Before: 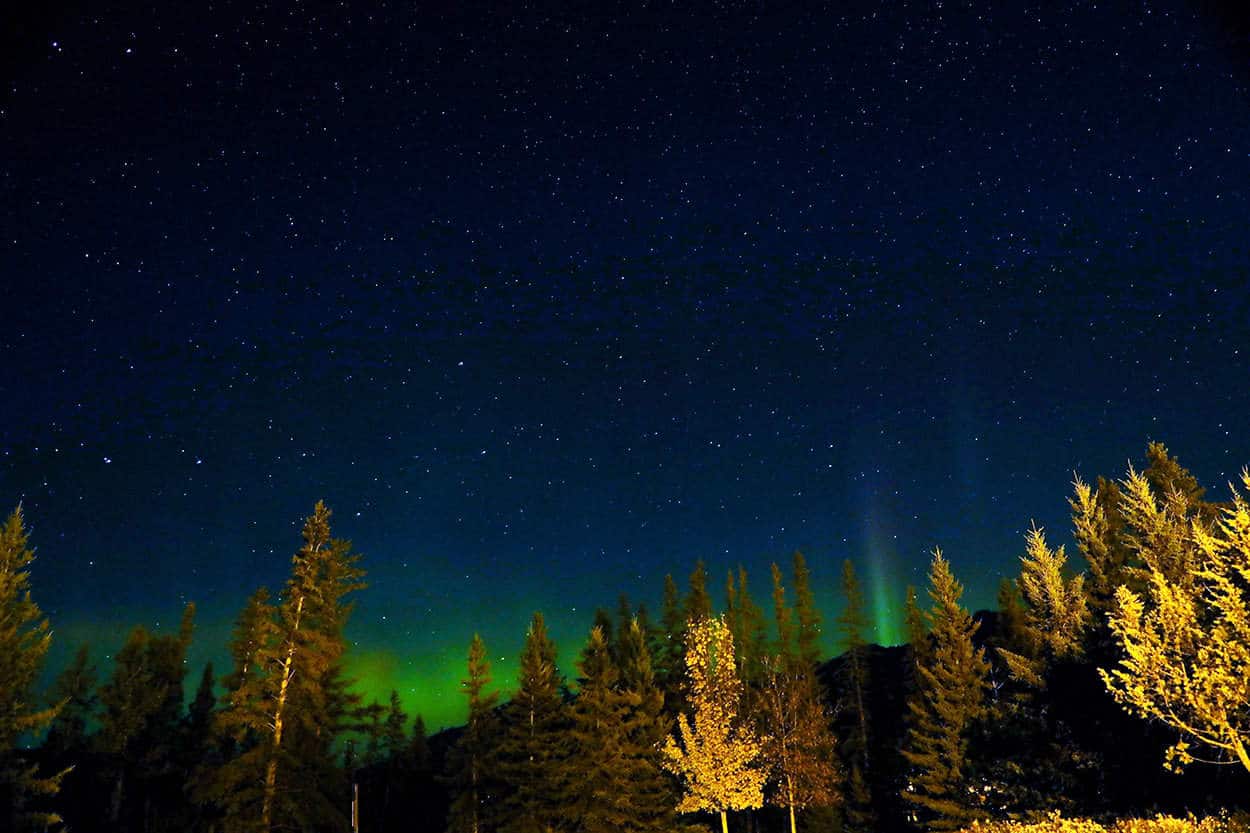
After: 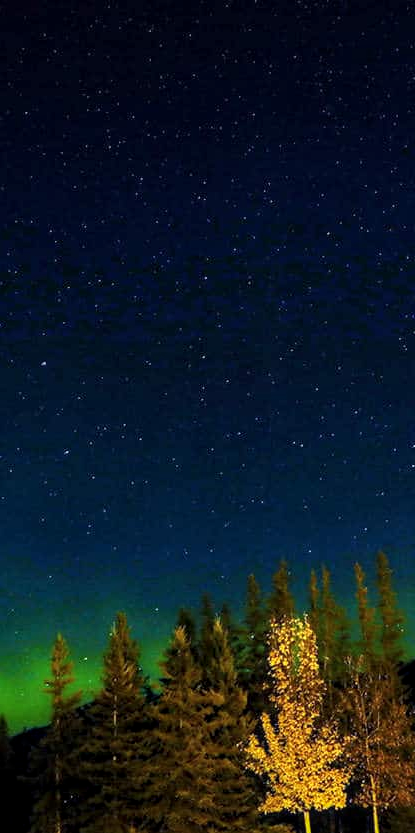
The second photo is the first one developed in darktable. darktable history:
crop: left 33.36%, right 33.36%
local contrast: on, module defaults
